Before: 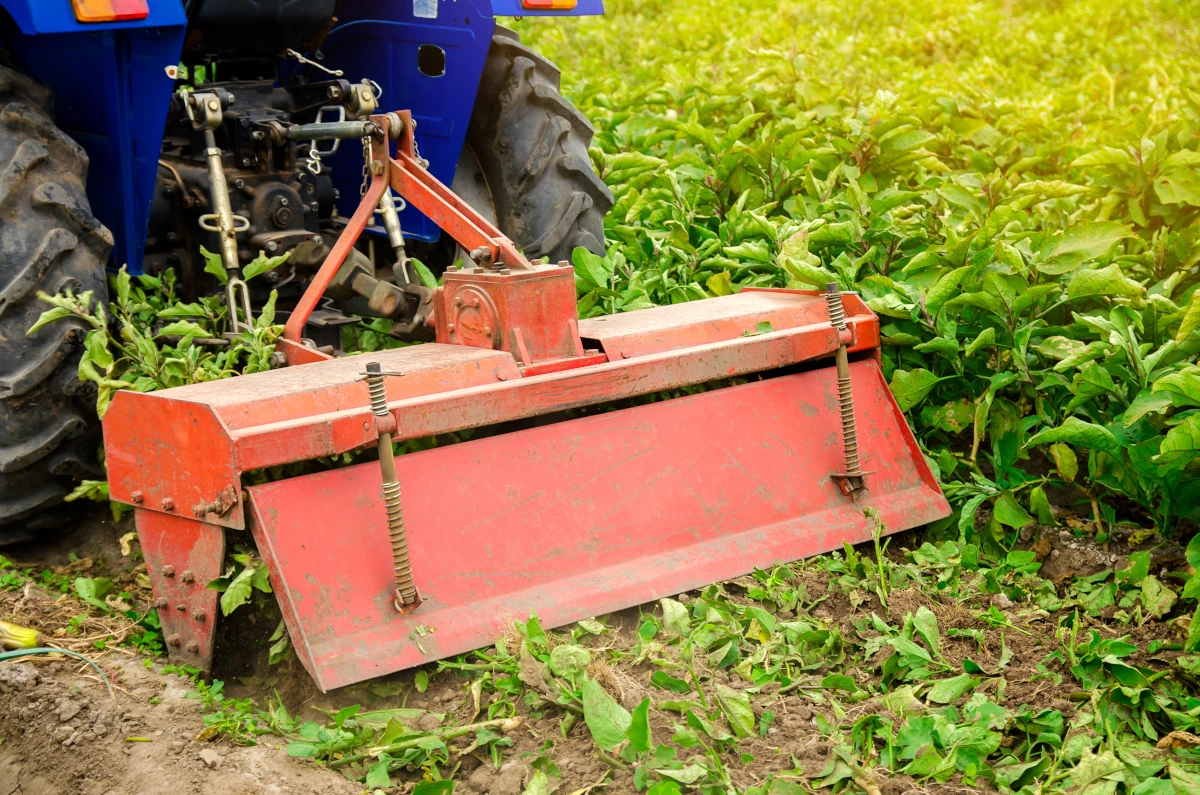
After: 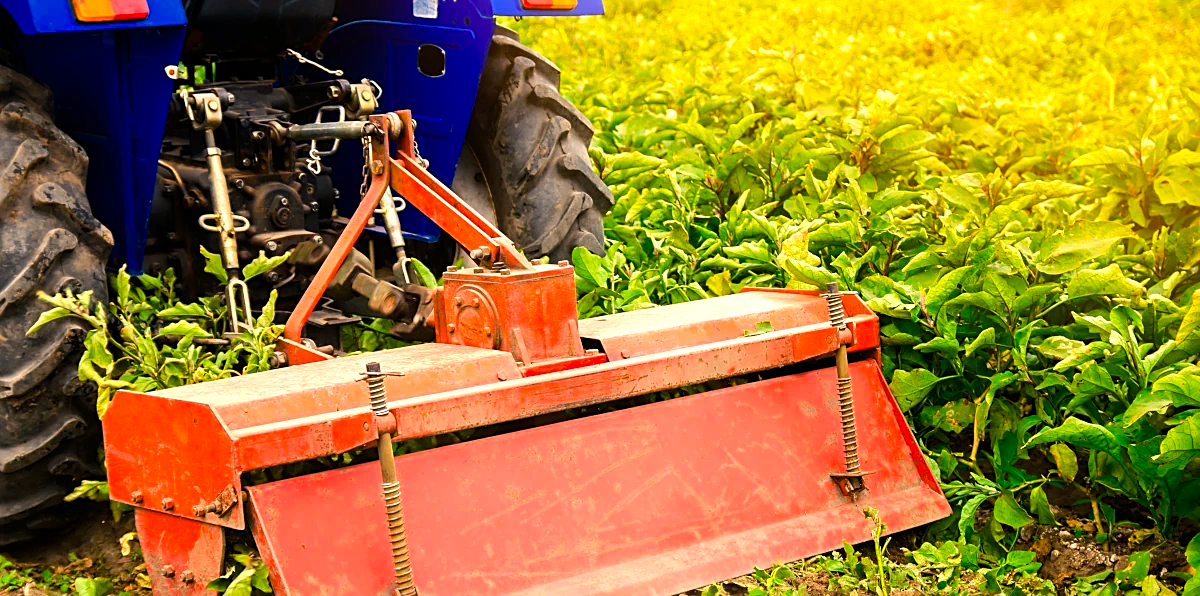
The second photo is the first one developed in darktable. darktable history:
sharpen: on, module defaults
crop: bottom 24.988%
color balance rgb: linear chroma grading › global chroma 10%, perceptual saturation grading › global saturation 5%, perceptual brilliance grading › global brilliance 4%, global vibrance 7%, saturation formula JzAzBz (2021)
white balance: red 1.127, blue 0.943
tone equalizer: -8 EV -0.417 EV, -7 EV -0.389 EV, -6 EV -0.333 EV, -5 EV -0.222 EV, -3 EV 0.222 EV, -2 EV 0.333 EV, -1 EV 0.389 EV, +0 EV 0.417 EV, edges refinement/feathering 500, mask exposure compensation -1.57 EV, preserve details no
